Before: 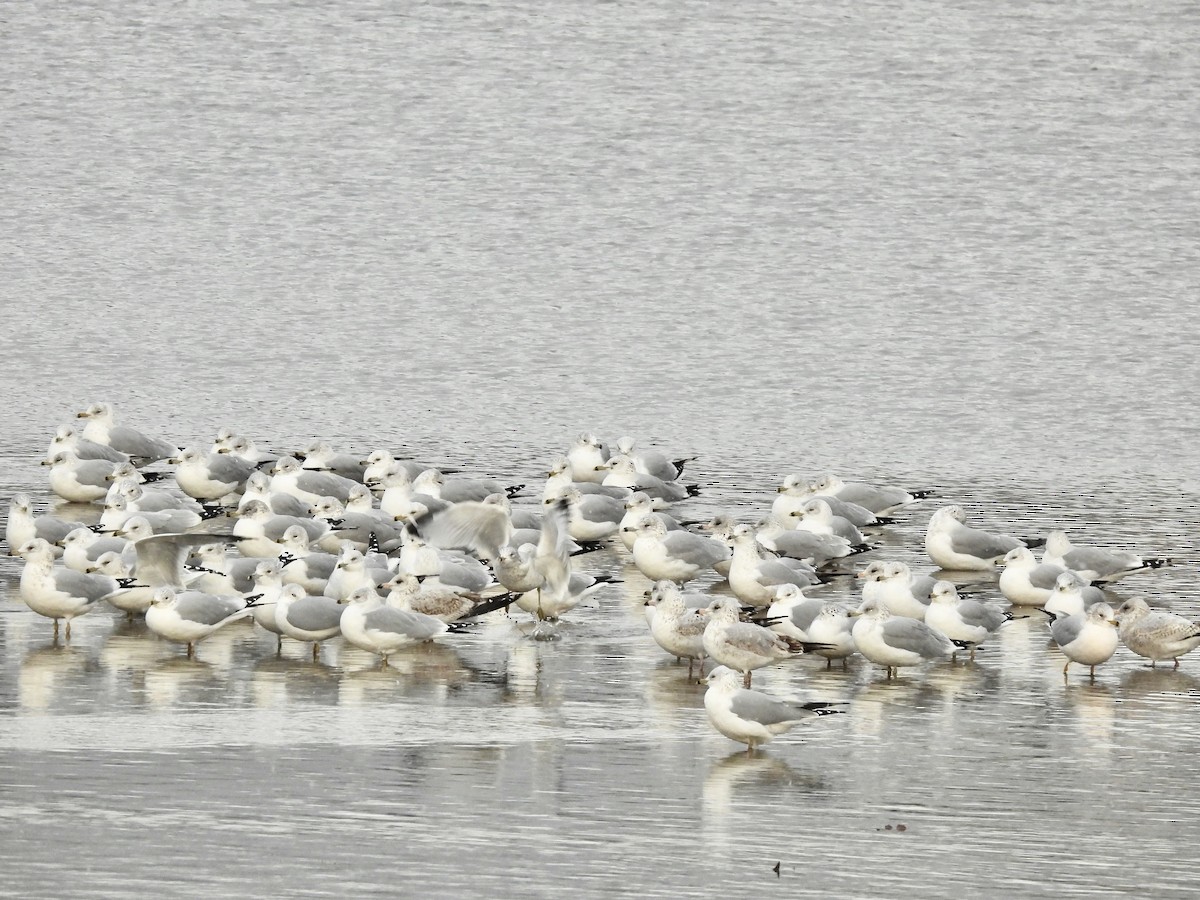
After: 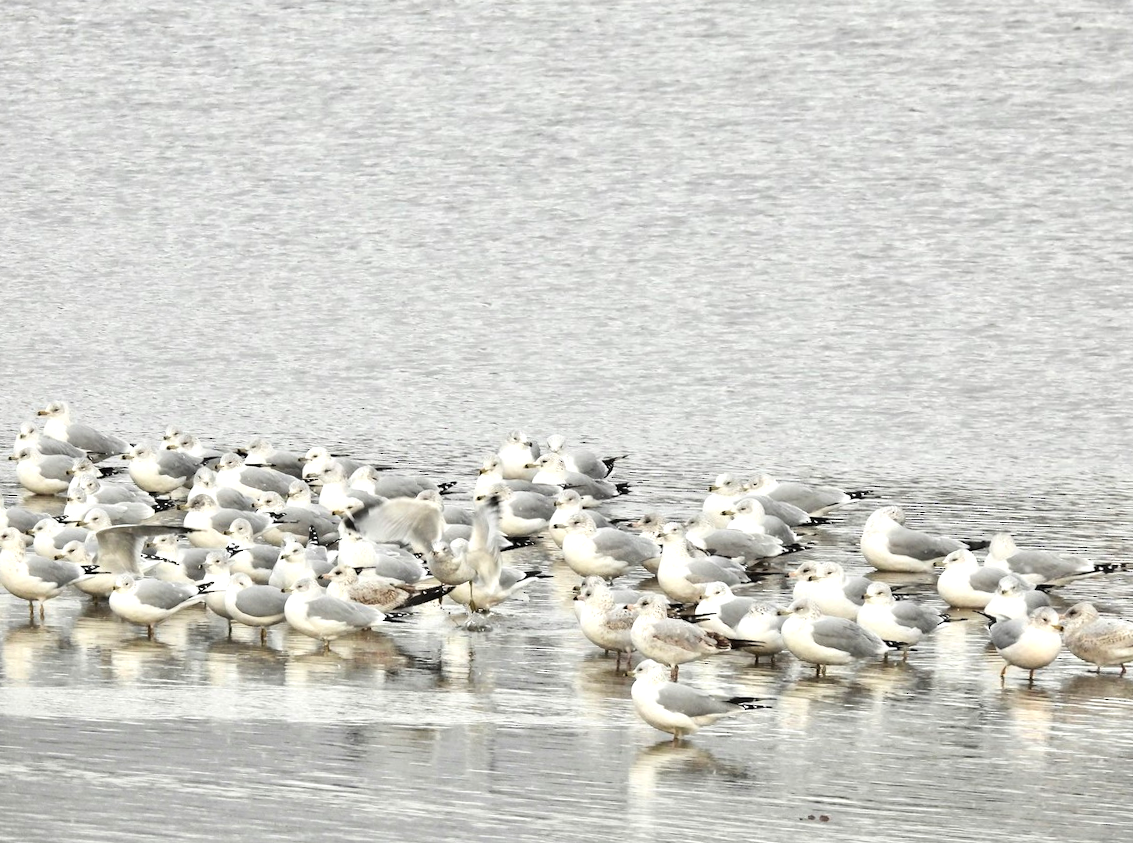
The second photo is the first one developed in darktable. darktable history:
tone equalizer: -8 EV -0.417 EV, -7 EV -0.389 EV, -6 EV -0.333 EV, -5 EV -0.222 EV, -3 EV 0.222 EV, -2 EV 0.333 EV, -1 EV 0.389 EV, +0 EV 0.417 EV, edges refinement/feathering 500, mask exposure compensation -1.57 EV, preserve details no
contrast brightness saturation: contrast 0.05
rotate and perspective: rotation 0.062°, lens shift (vertical) 0.115, lens shift (horizontal) -0.133, crop left 0.047, crop right 0.94, crop top 0.061, crop bottom 0.94
